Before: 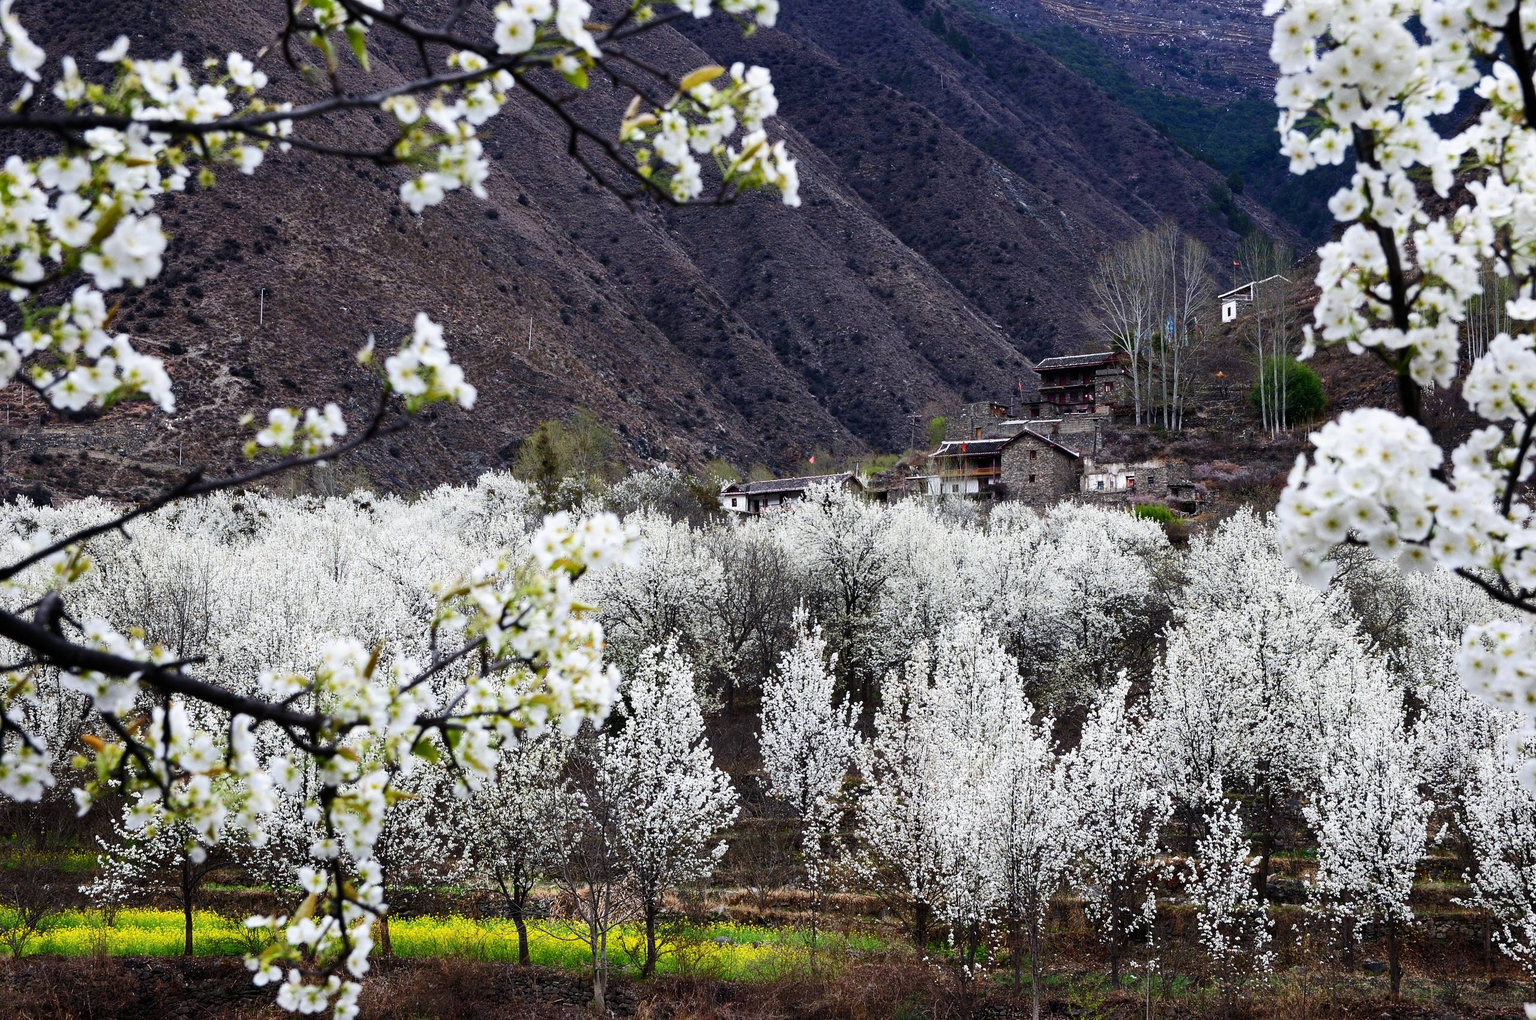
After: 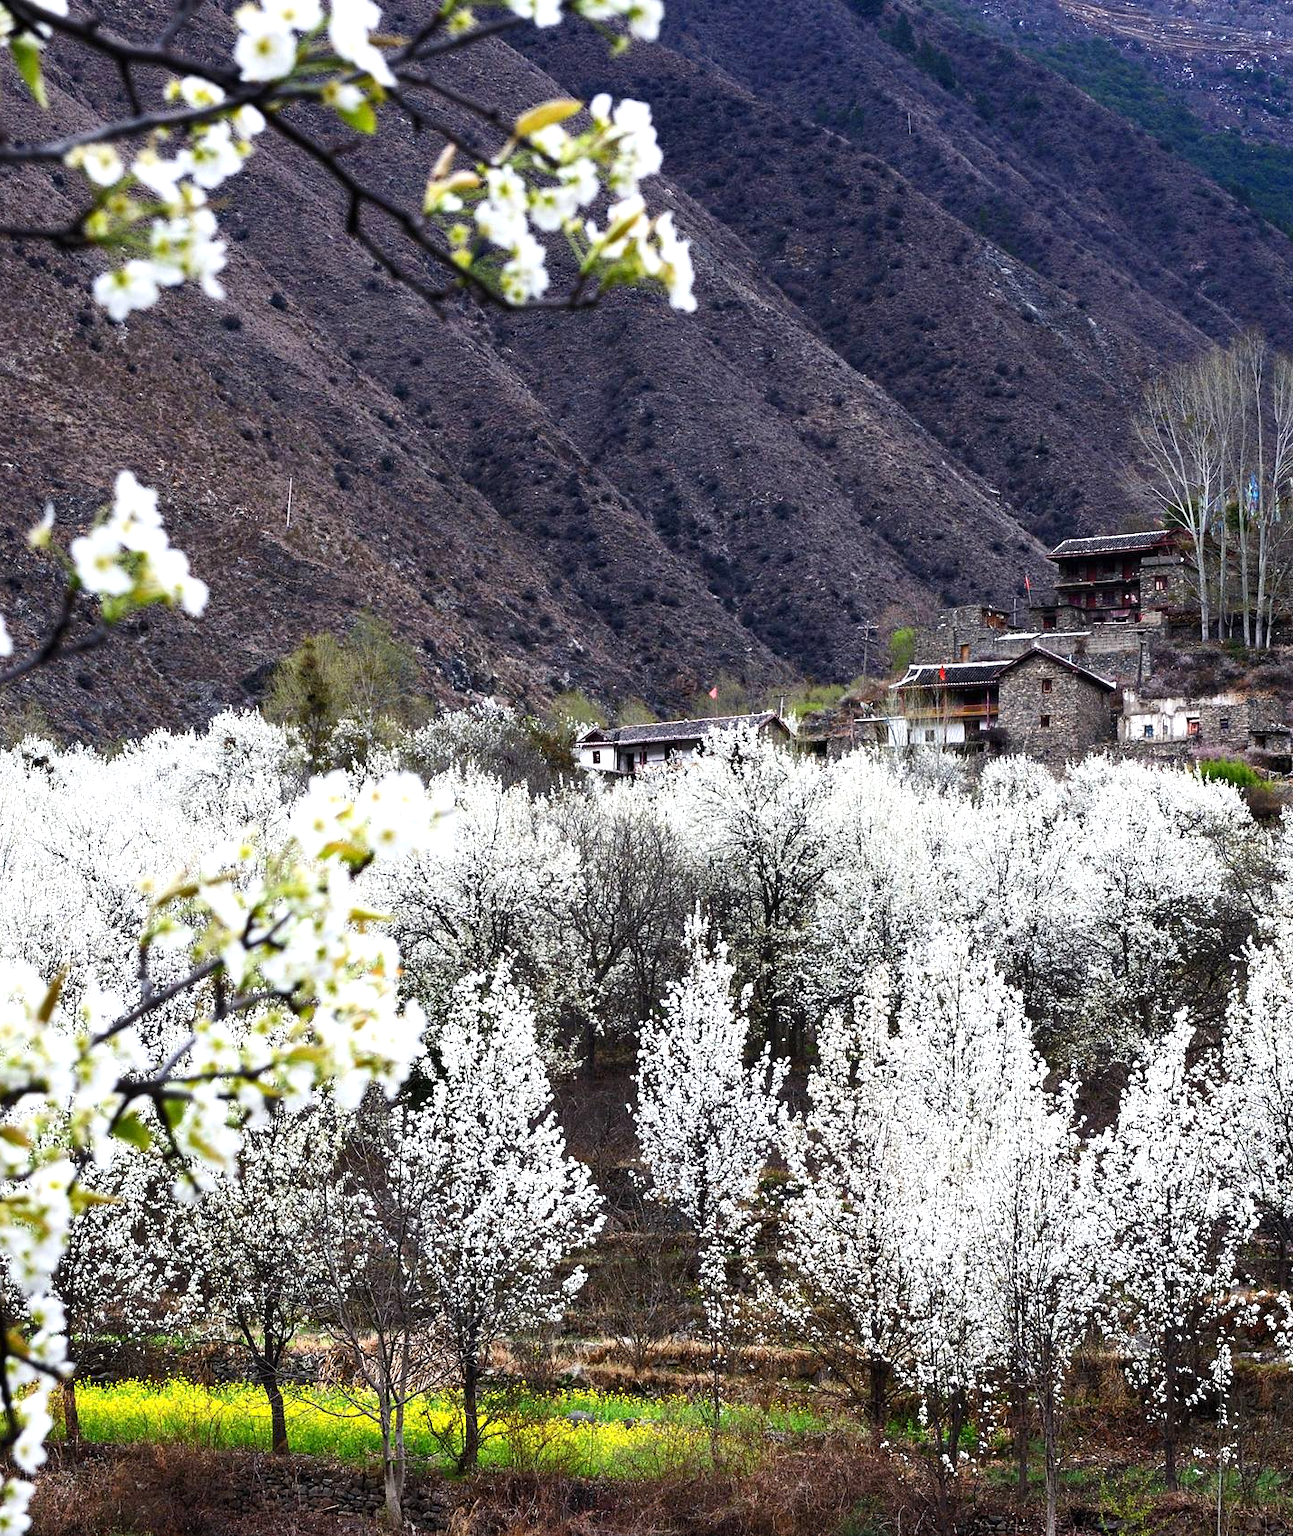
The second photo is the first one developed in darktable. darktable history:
crop: left 22.041%, right 22.054%, bottom 0.015%
exposure: exposure 0.562 EV, compensate highlight preservation false
